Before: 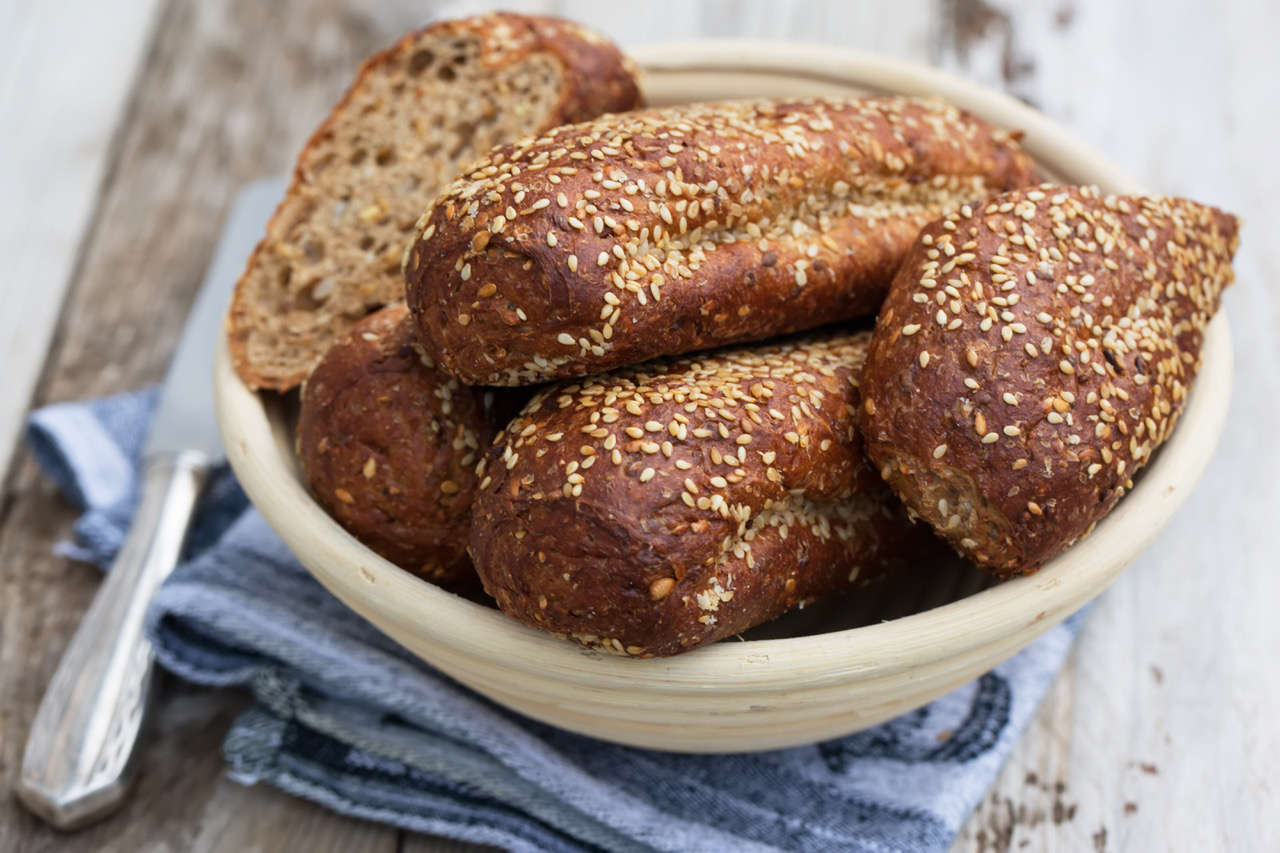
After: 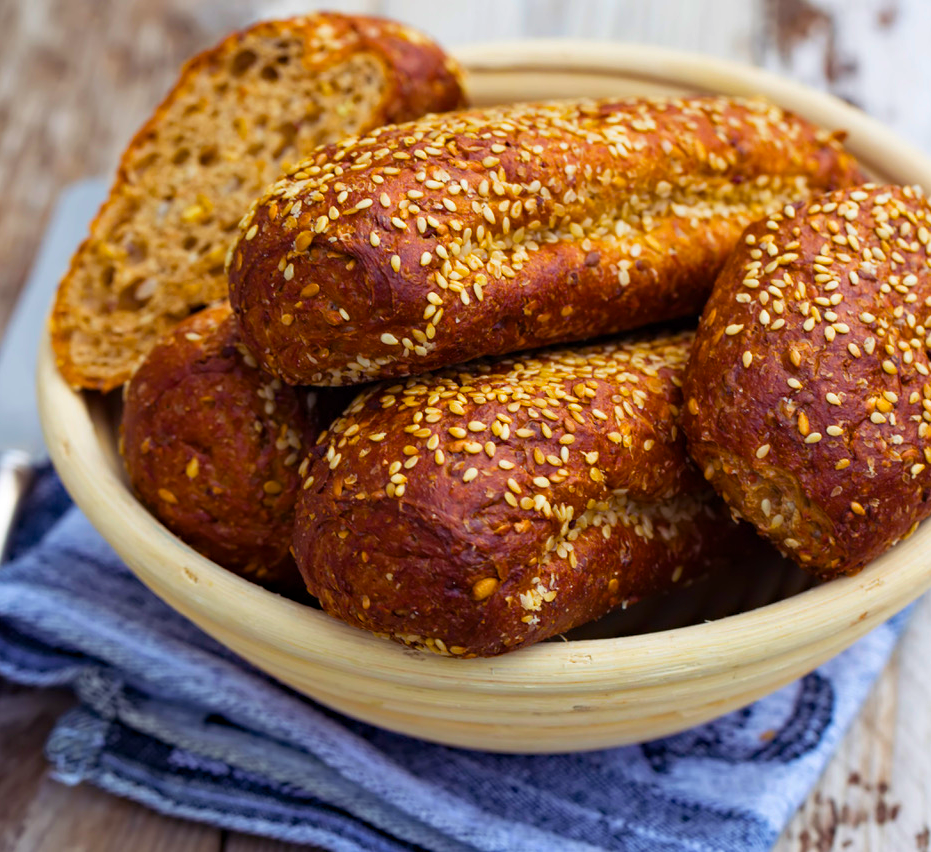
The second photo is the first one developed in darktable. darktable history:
color balance rgb: shadows lift › luminance 0.362%, shadows lift › chroma 7.002%, shadows lift › hue 297.51°, linear chroma grading › shadows -9.773%, linear chroma grading › global chroma 20.574%, perceptual saturation grading › global saturation 25.474%, global vibrance 25.482%
crop: left 13.851%, top 0%, right 13.342%
haze removal: compatibility mode true, adaptive false
